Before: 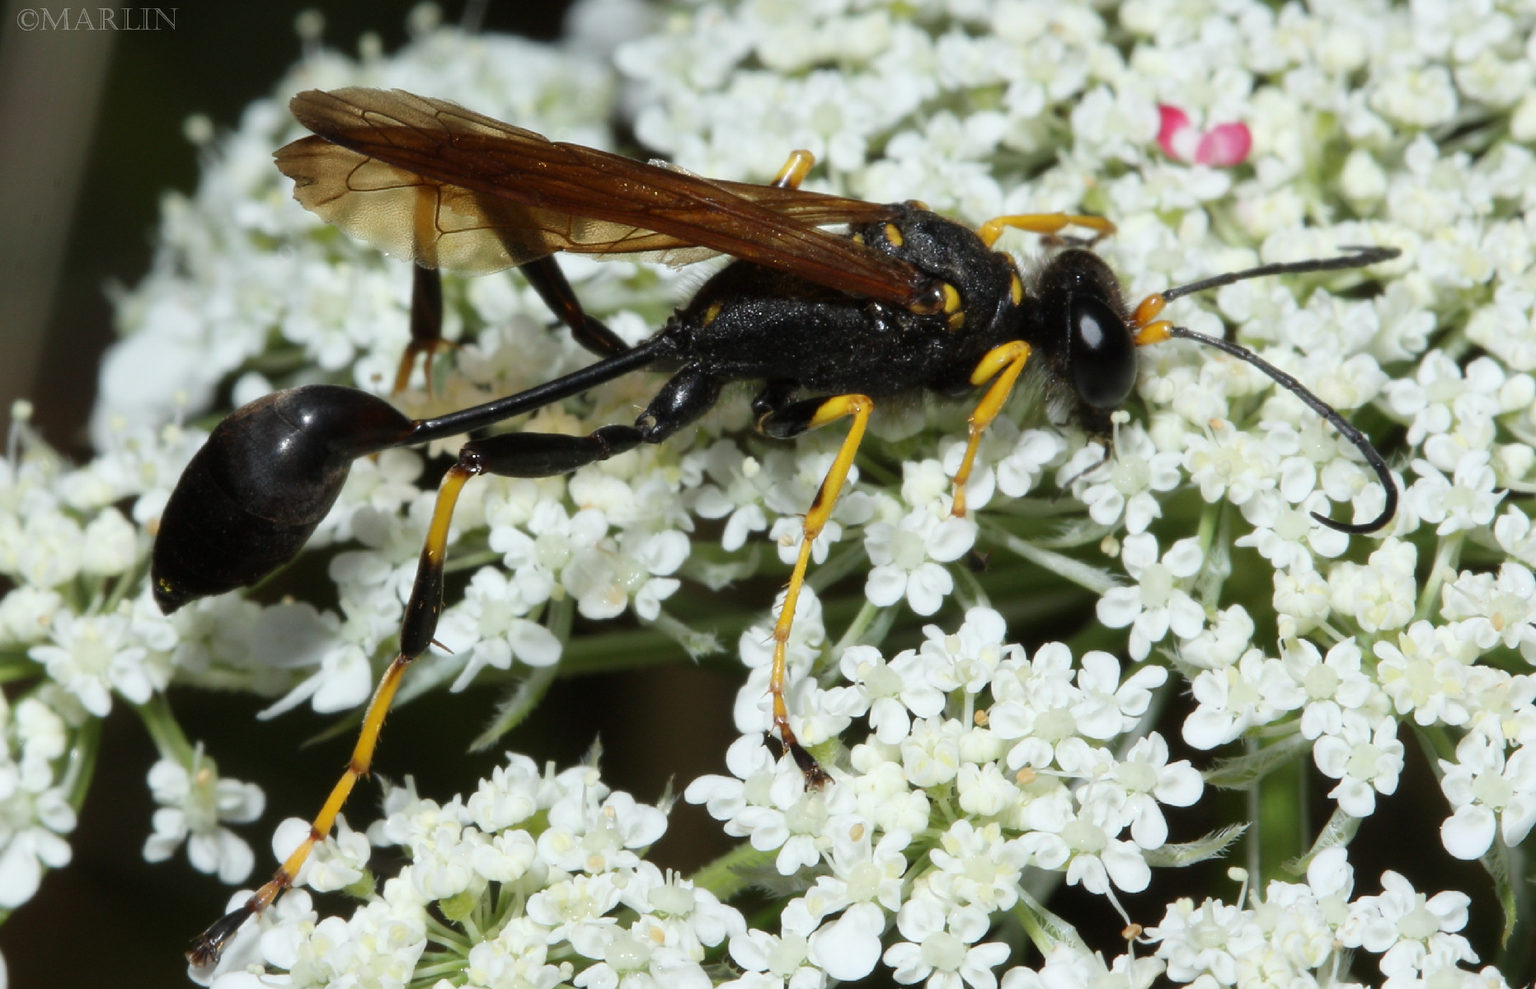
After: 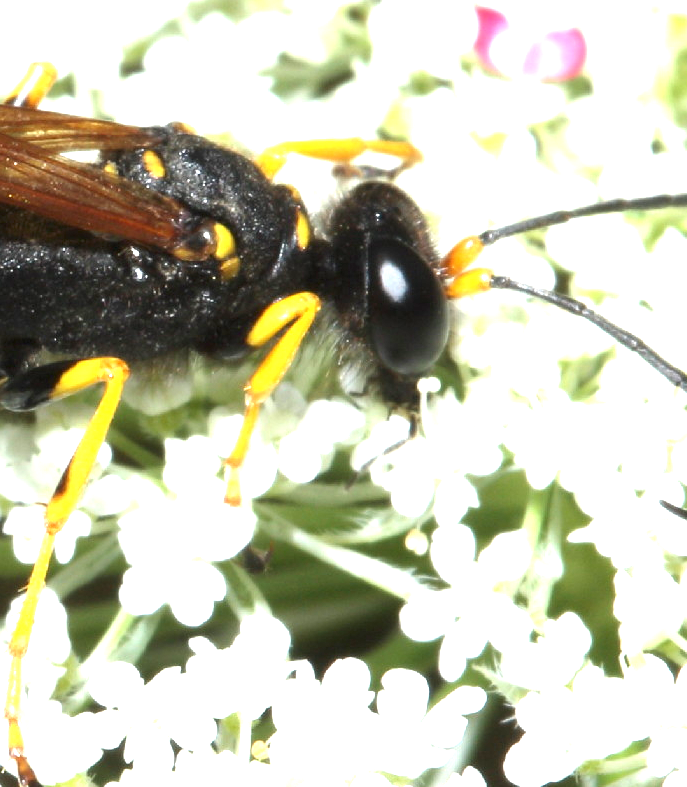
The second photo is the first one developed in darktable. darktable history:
crop and rotate: left 49.936%, top 10.094%, right 13.136%, bottom 24.256%
exposure: black level correction 0, exposure 1.7 EV, compensate exposure bias true, compensate highlight preservation false
